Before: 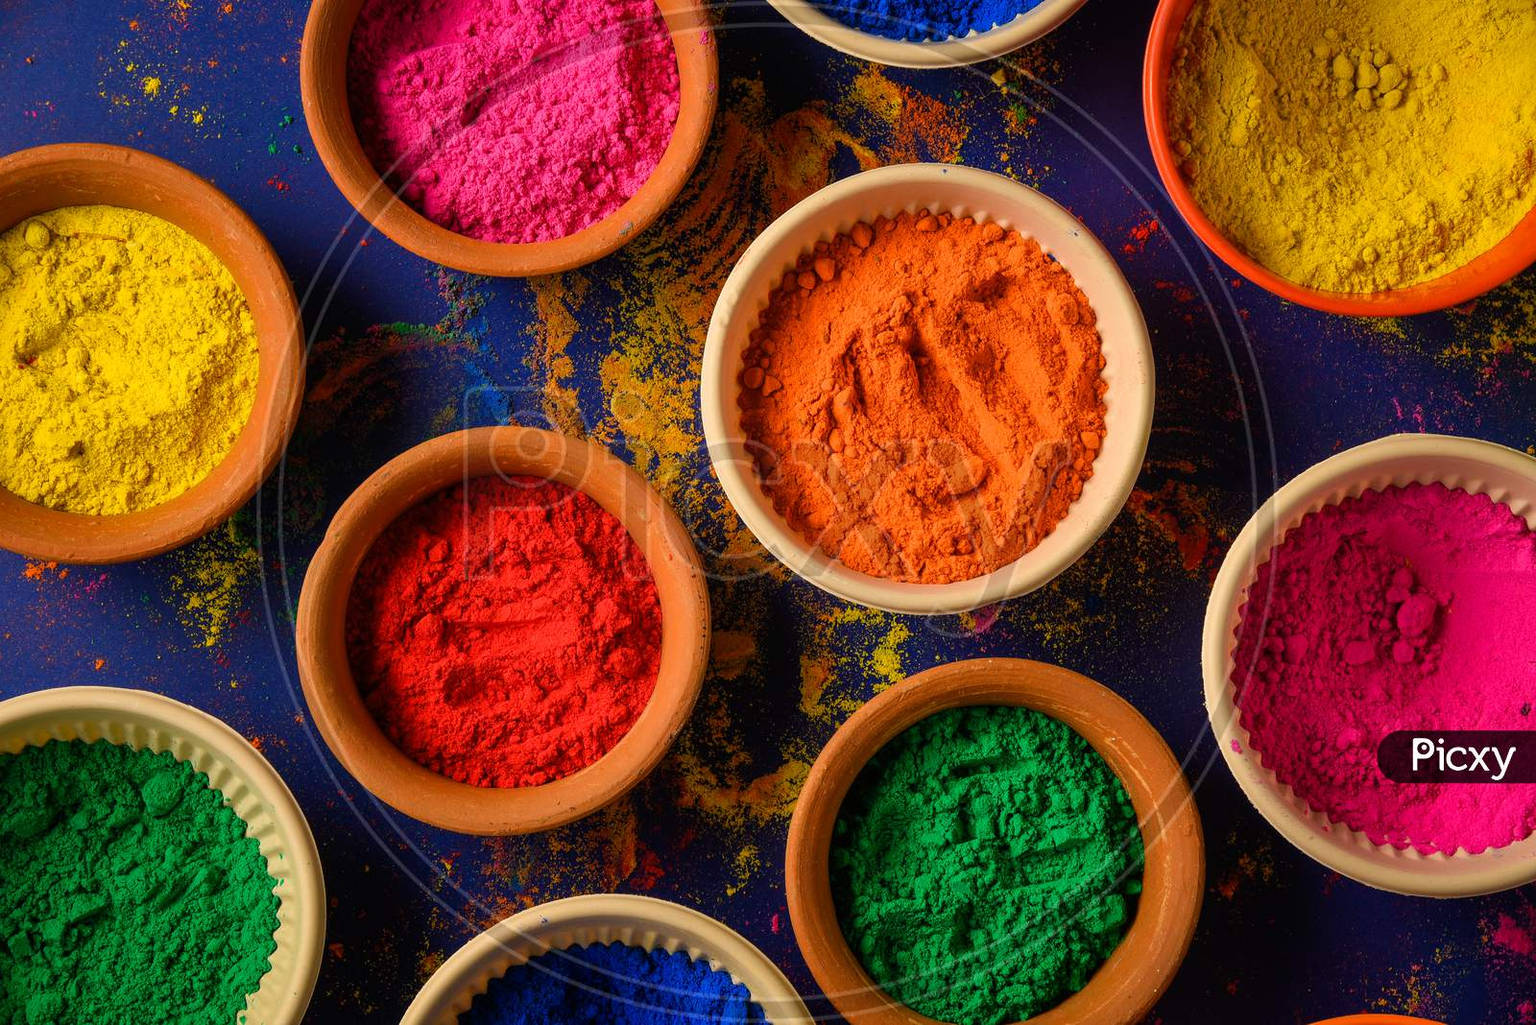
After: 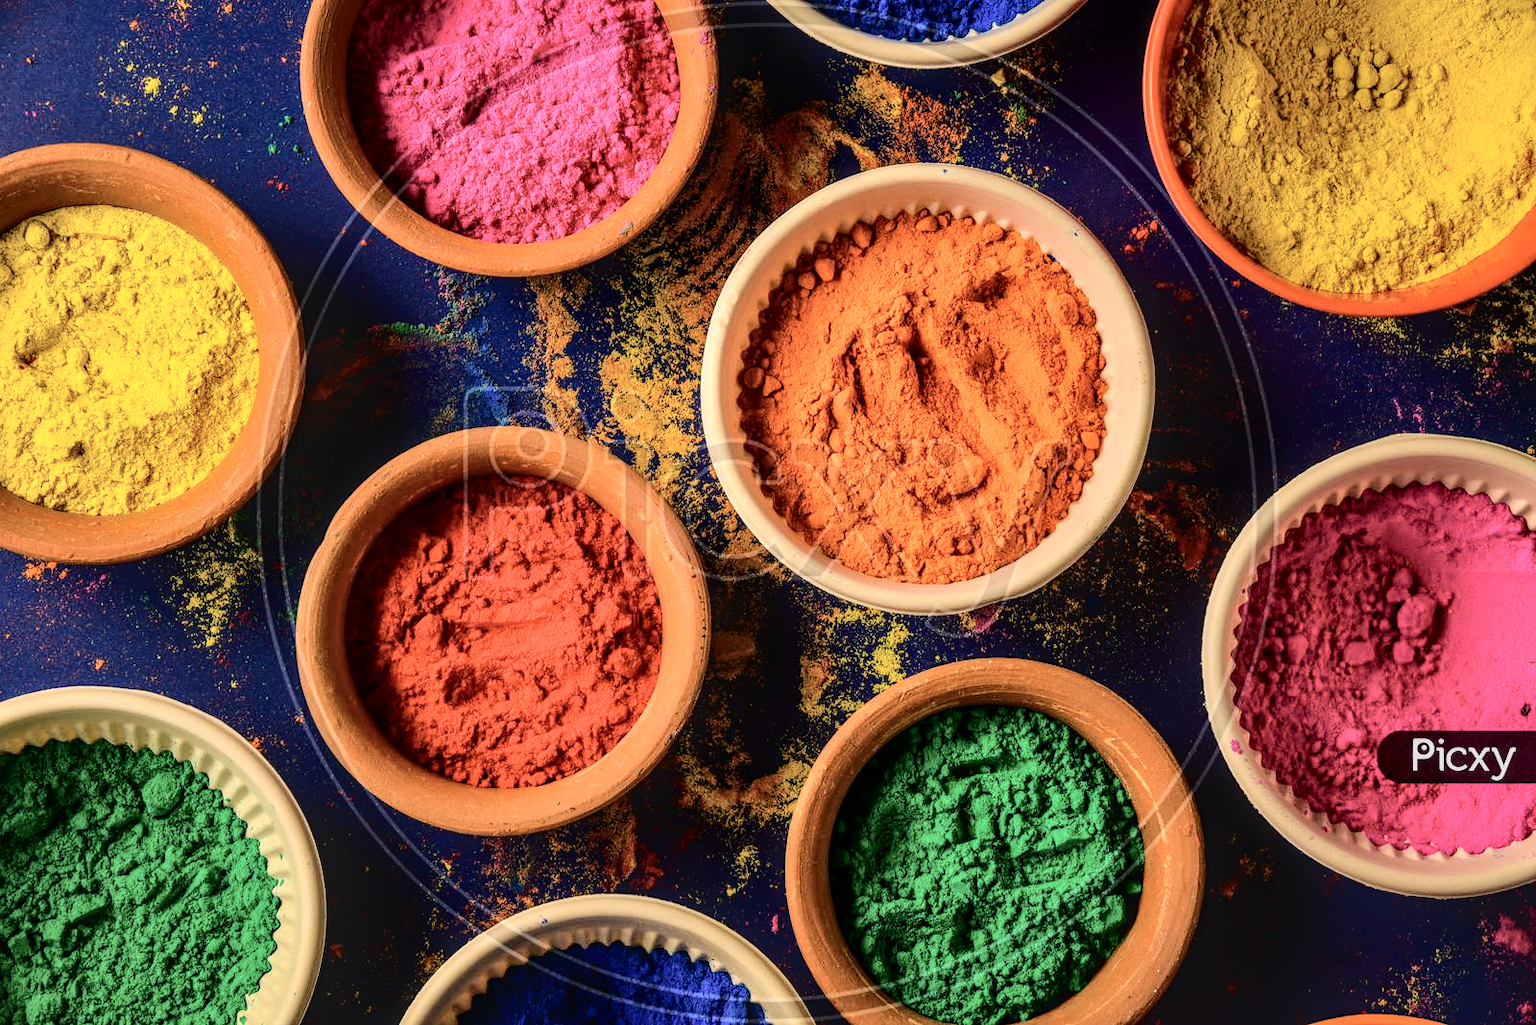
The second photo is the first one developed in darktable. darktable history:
tone curve: curves: ch0 [(0, 0) (0.003, 0.058) (0.011, 0.061) (0.025, 0.065) (0.044, 0.076) (0.069, 0.083) (0.1, 0.09) (0.136, 0.102) (0.177, 0.145) (0.224, 0.196) (0.277, 0.278) (0.335, 0.375) (0.399, 0.486) (0.468, 0.578) (0.543, 0.651) (0.623, 0.717) (0.709, 0.783) (0.801, 0.838) (0.898, 0.91) (1, 1)], color space Lab, independent channels, preserve colors none
contrast brightness saturation: contrast -0.103, saturation -0.103
local contrast: highlights 60%, shadows 62%, detail 160%
